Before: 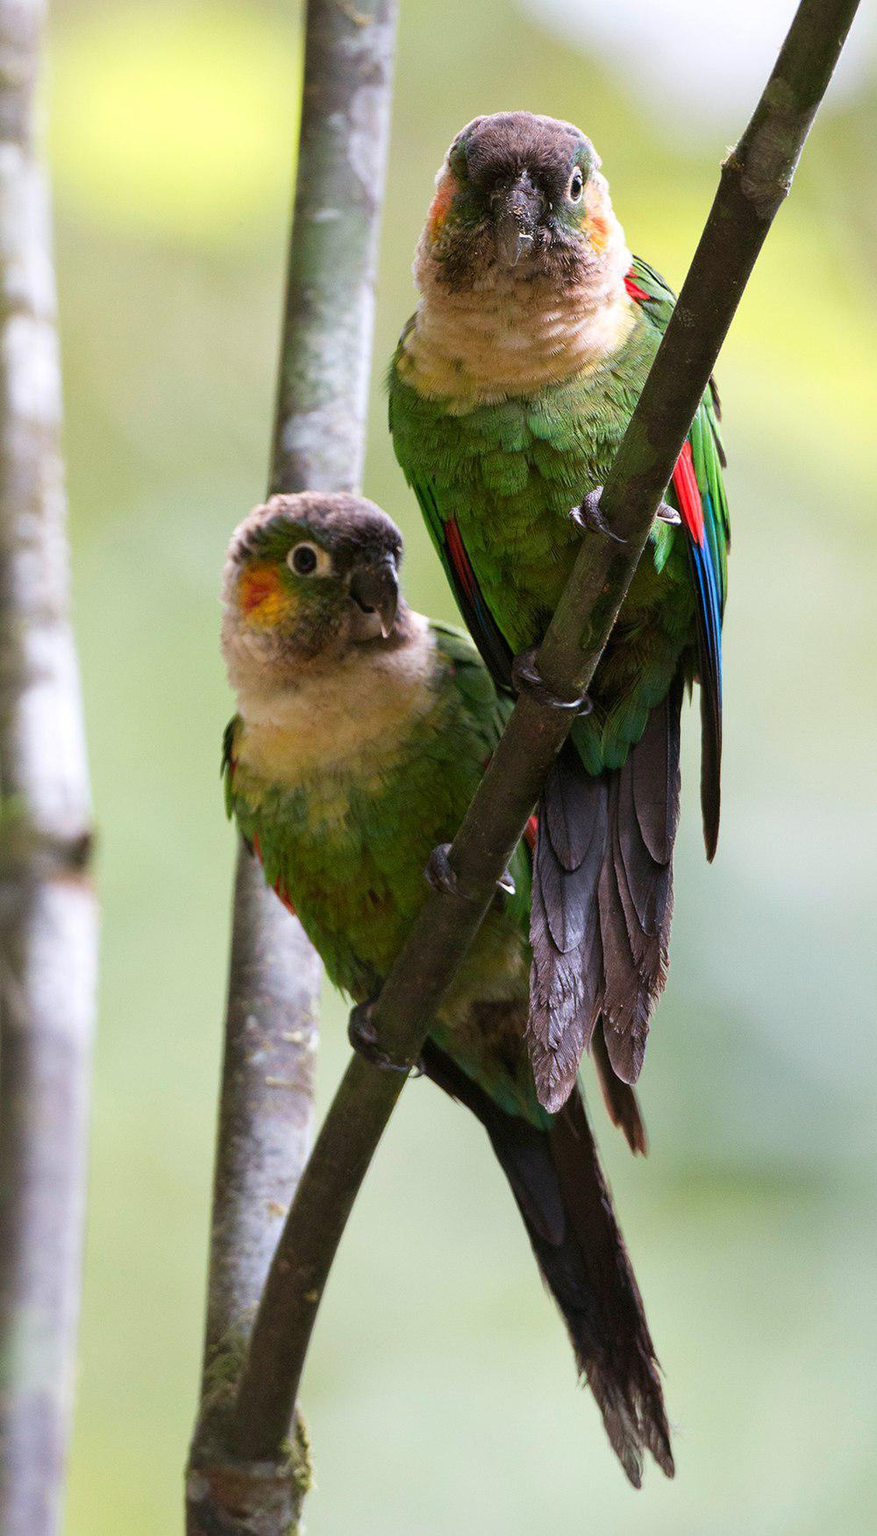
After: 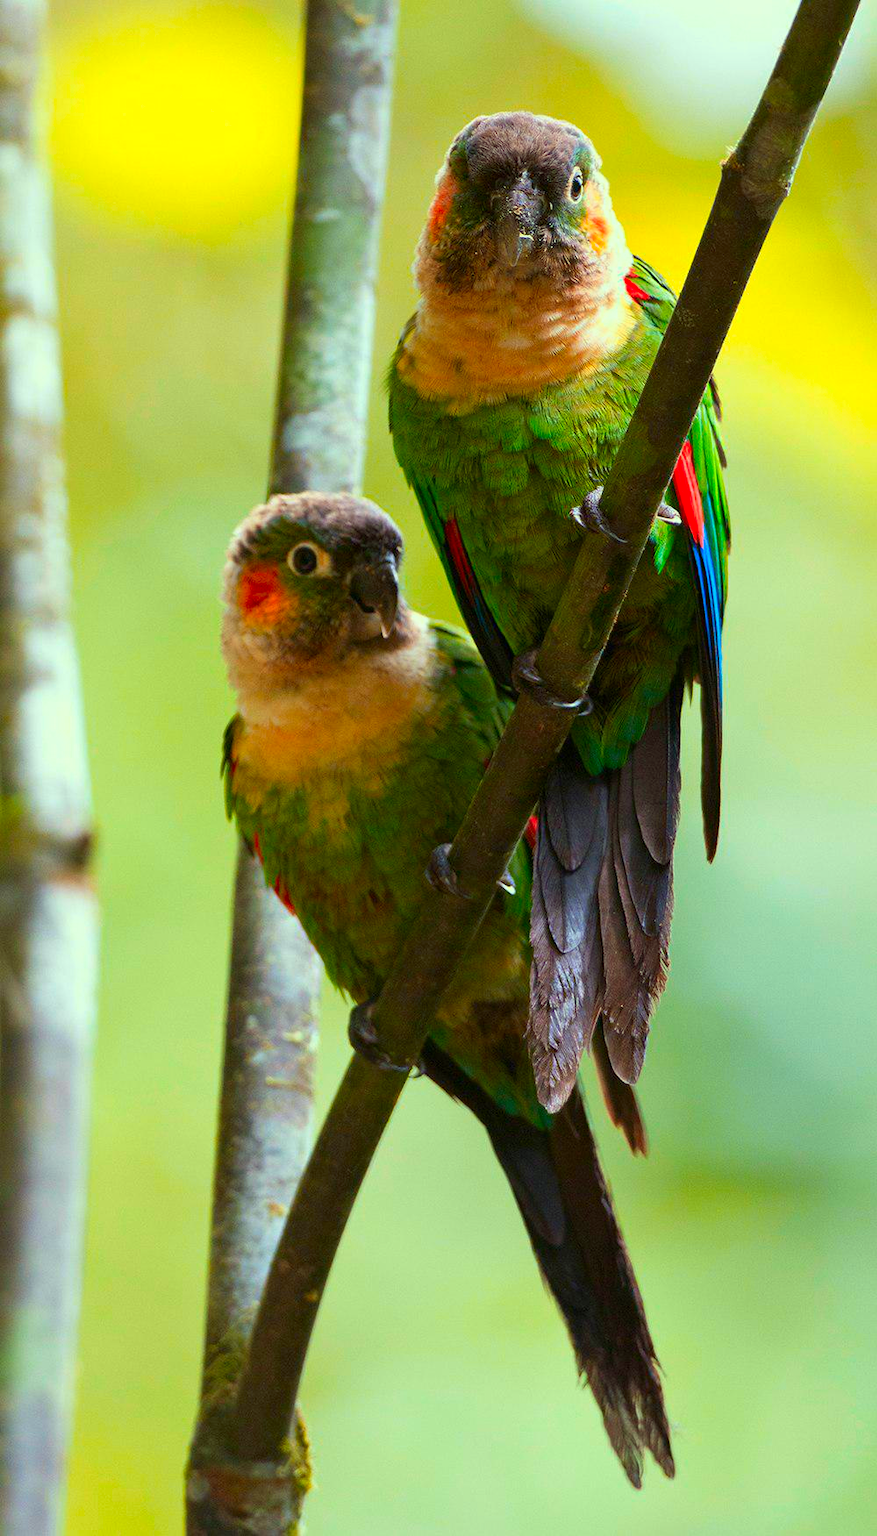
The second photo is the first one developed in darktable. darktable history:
color zones: curves: ch1 [(0, 0.455) (0.063, 0.455) (0.286, 0.495) (0.429, 0.5) (0.571, 0.5) (0.714, 0.5) (0.857, 0.5) (1, 0.455)]; ch2 [(0, 0.532) (0.063, 0.521) (0.233, 0.447) (0.429, 0.489) (0.571, 0.5) (0.714, 0.5) (0.857, 0.5) (1, 0.532)]
color correction: highlights a* -11.15, highlights b* 9.92, saturation 1.71
